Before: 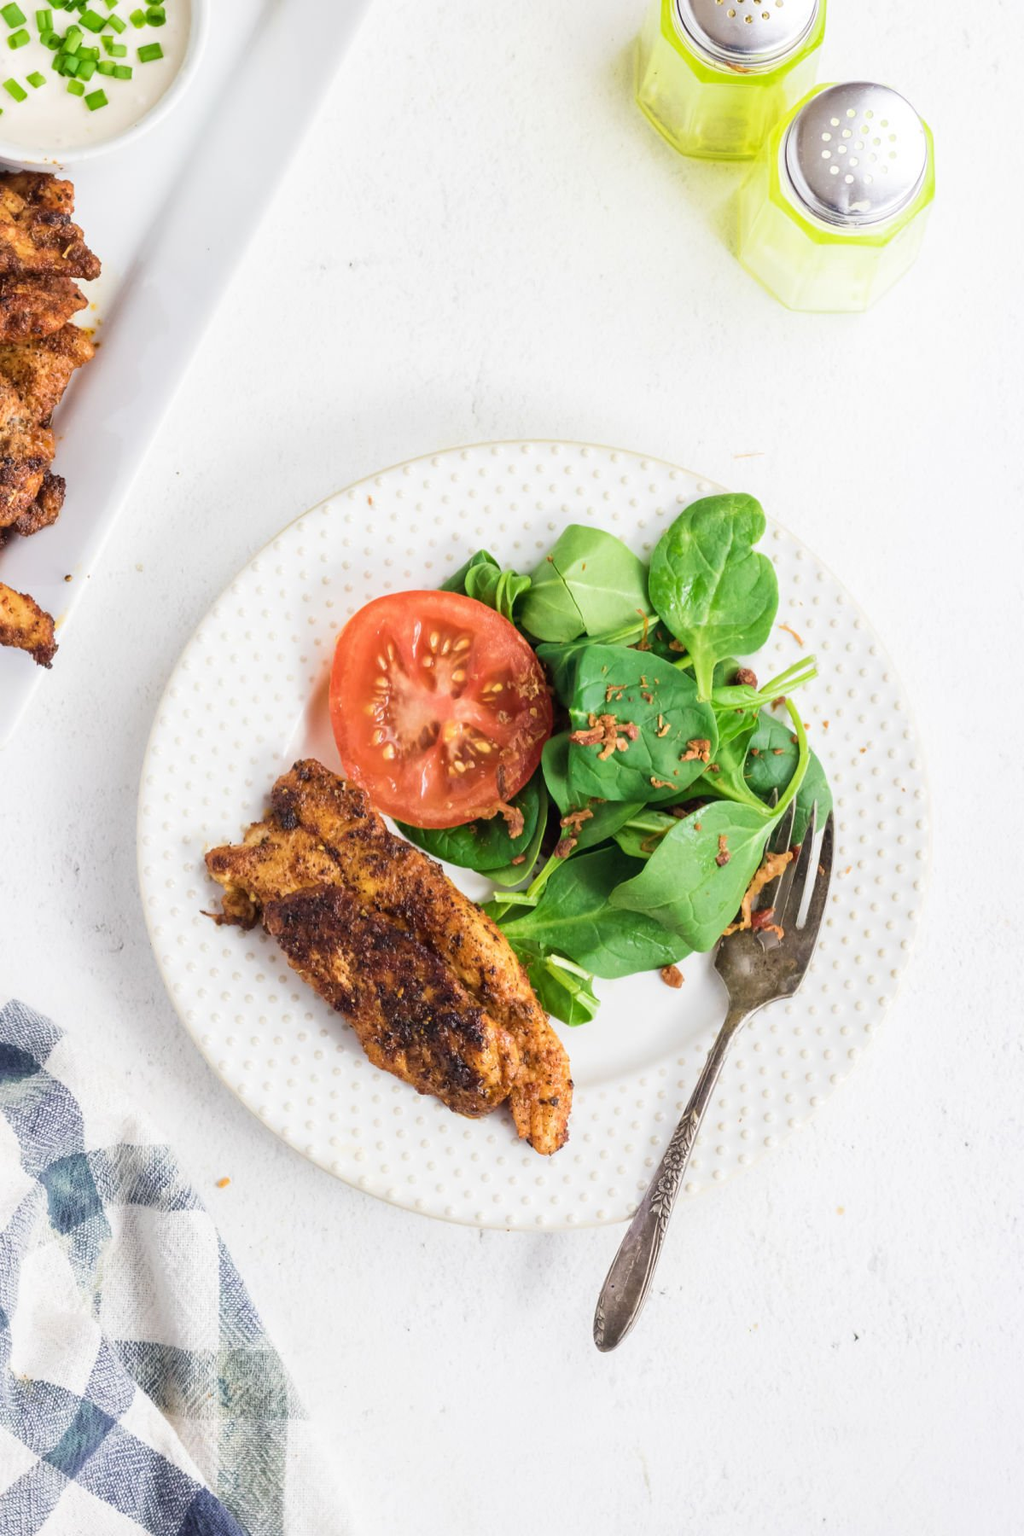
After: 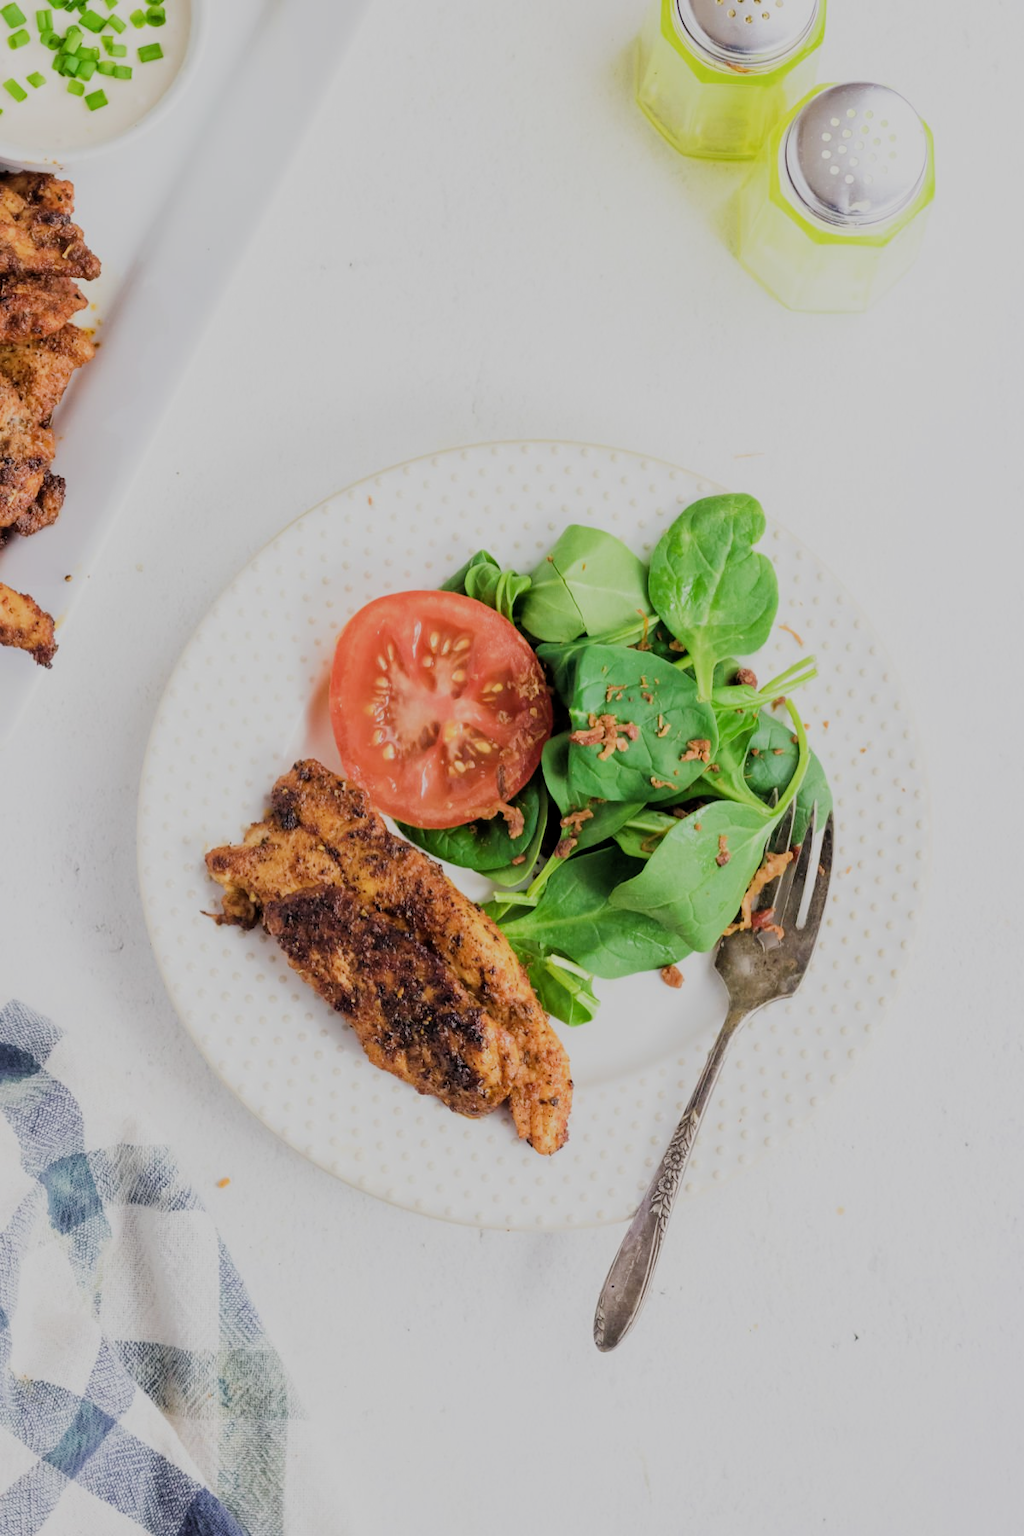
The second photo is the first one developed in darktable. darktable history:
filmic rgb: middle gray luminance 29.85%, black relative exposure -8.99 EV, white relative exposure 7 EV, target black luminance 0%, hardness 2.94, latitude 2.51%, contrast 0.961, highlights saturation mix 5.61%, shadows ↔ highlights balance 11.42%, iterations of high-quality reconstruction 0
